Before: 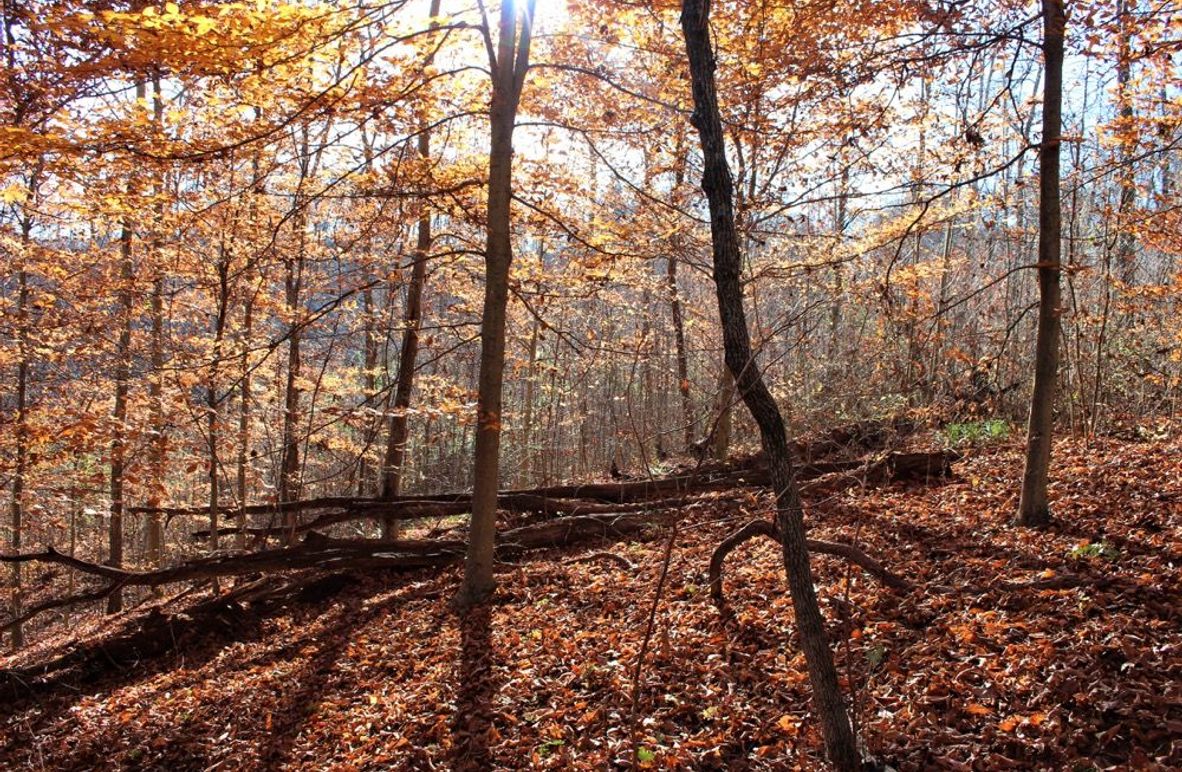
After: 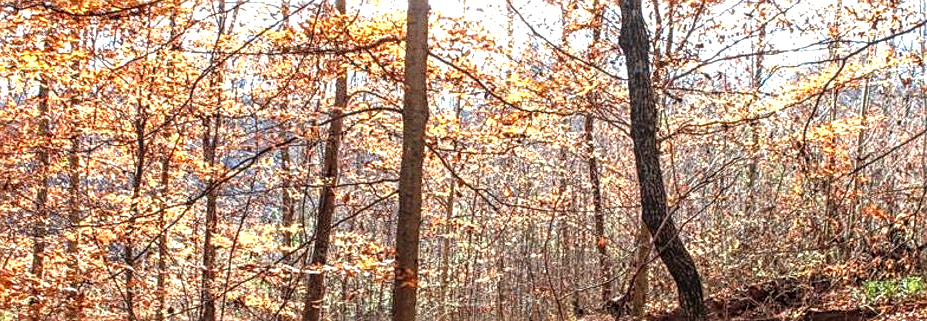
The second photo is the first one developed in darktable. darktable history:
sharpen: on, module defaults
local contrast: highlights 3%, shadows 5%, detail 133%
crop: left 7.087%, top 18.61%, right 14.45%, bottom 39.799%
levels: levels [0, 0.394, 0.787]
